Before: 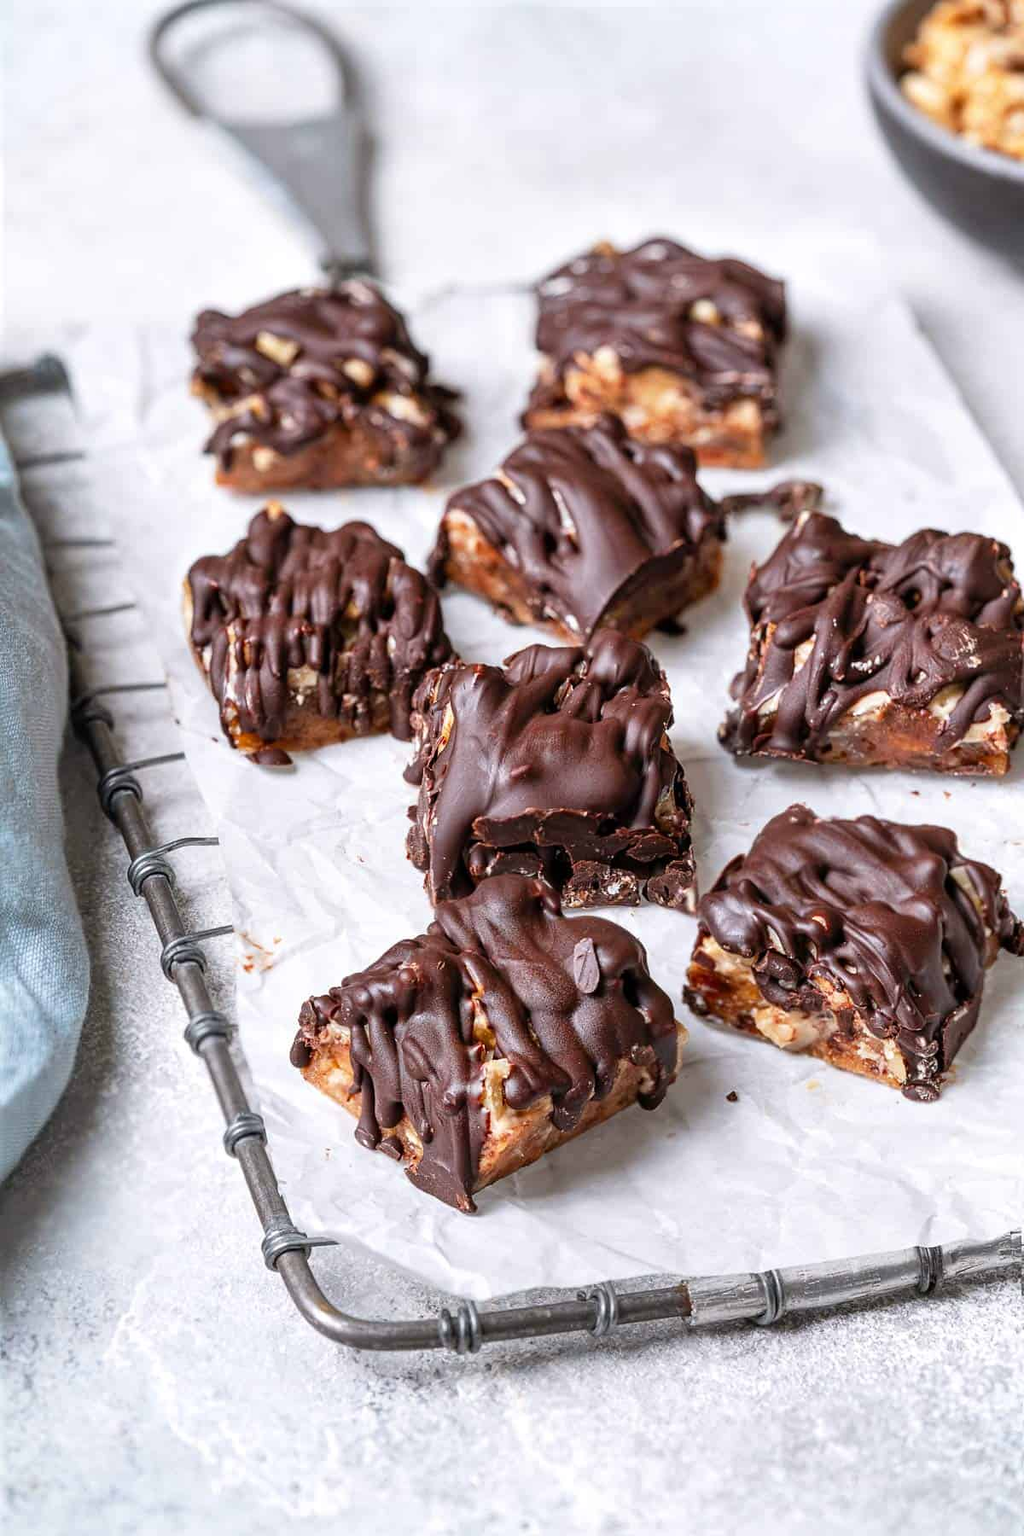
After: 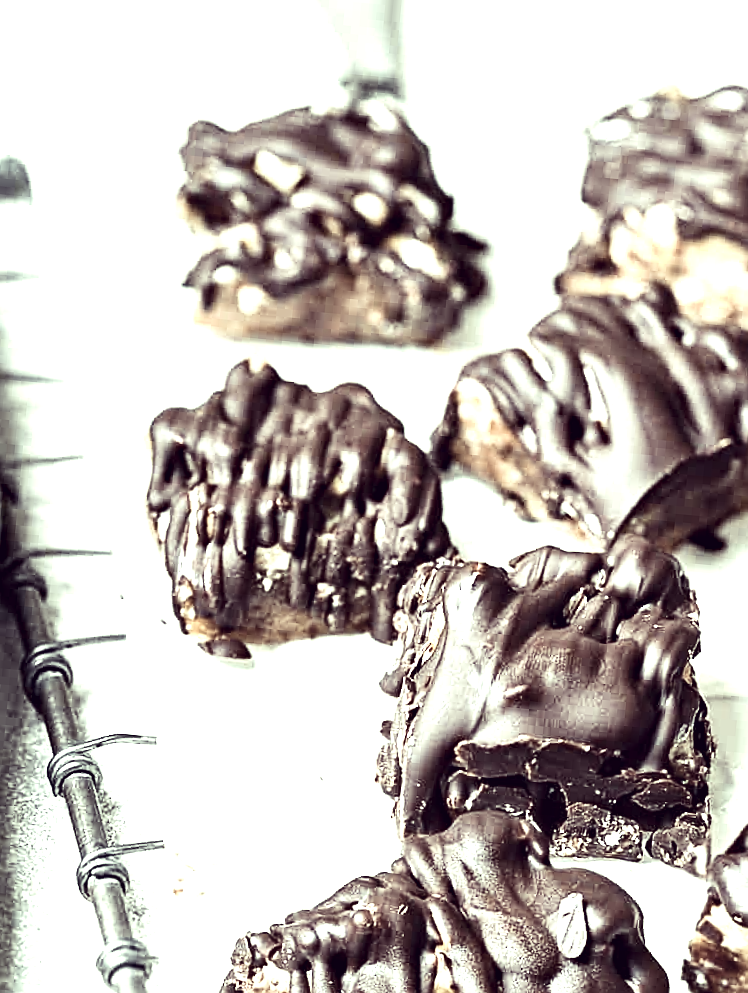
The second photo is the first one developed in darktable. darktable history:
color correction: highlights a* -20.86, highlights b* 20.11, shadows a* 19.29, shadows b* -19.77, saturation 0.411
exposure: black level correction 0, exposure 1.199 EV, compensate highlight preservation false
crop and rotate: angle -5.28°, left 2.16%, top 6.734%, right 27.165%, bottom 30.715%
contrast brightness saturation: contrast 0.253, saturation -0.324
velvia: on, module defaults
sharpen: on, module defaults
shadows and highlights: radius 113.73, shadows 51.02, white point adjustment 9.12, highlights -4.61, soften with gaussian
haze removal: compatibility mode true, adaptive false
